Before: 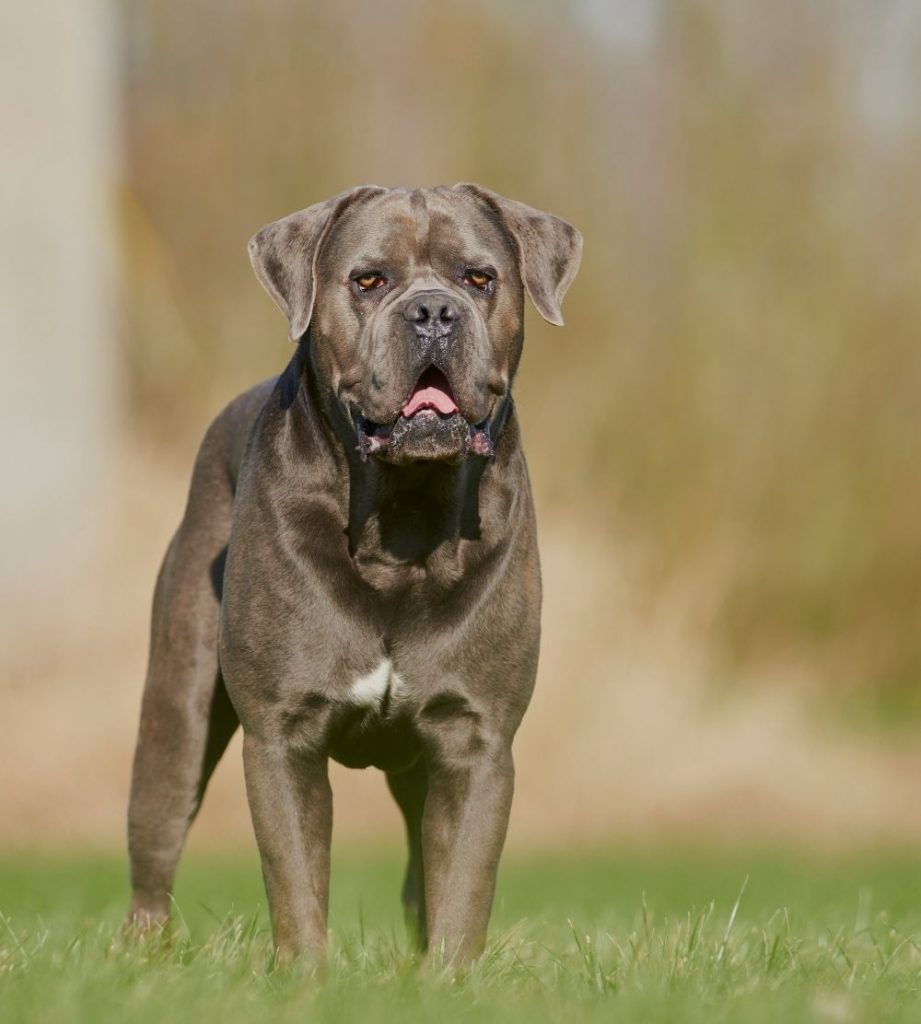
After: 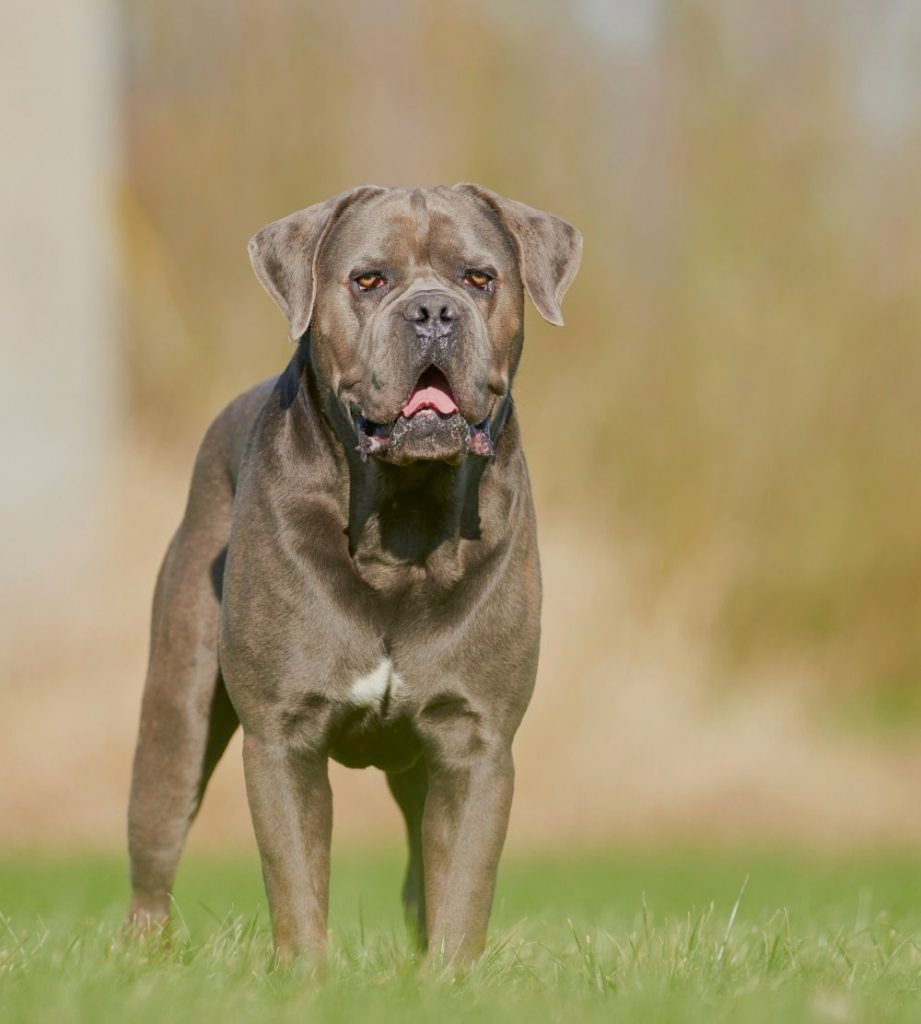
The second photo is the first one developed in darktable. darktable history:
tone curve: curves: ch0 [(0, 0) (0.258, 0.333) (1, 1)], preserve colors norm RGB
